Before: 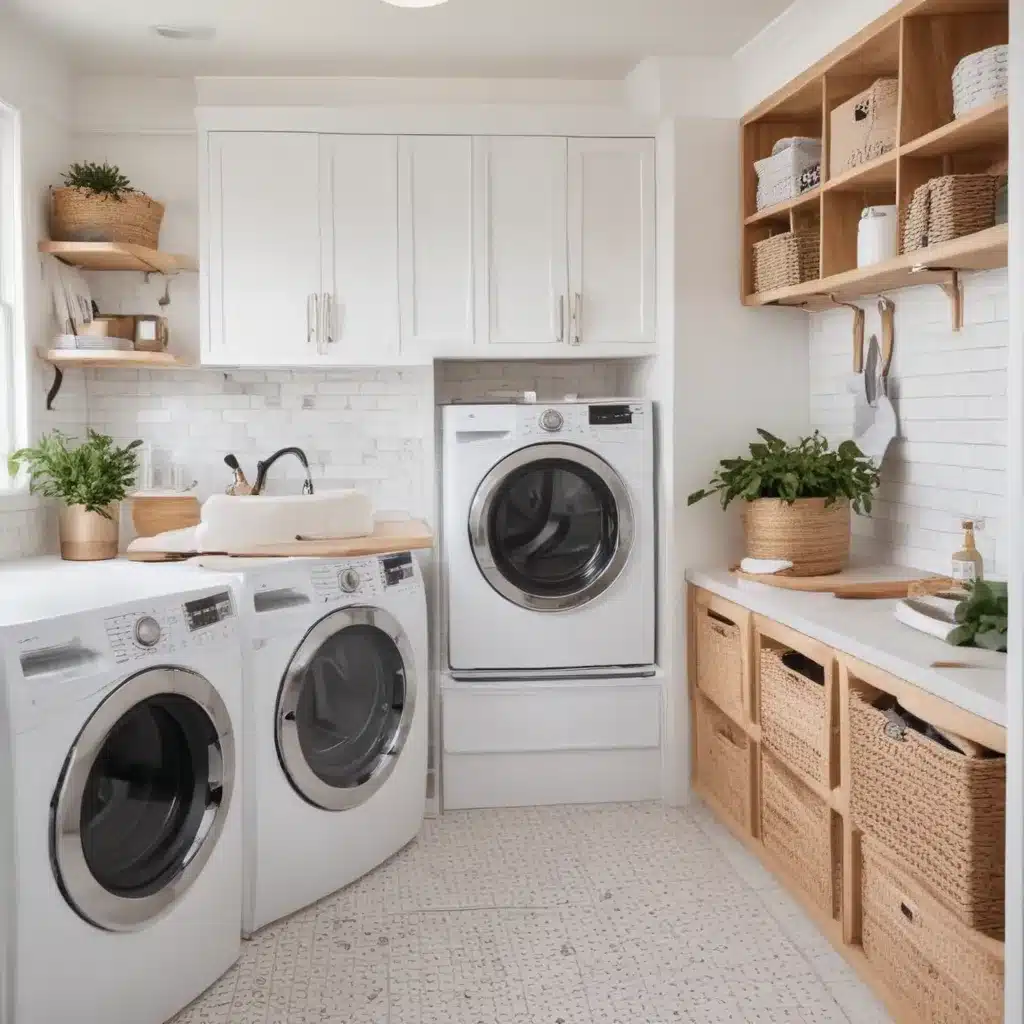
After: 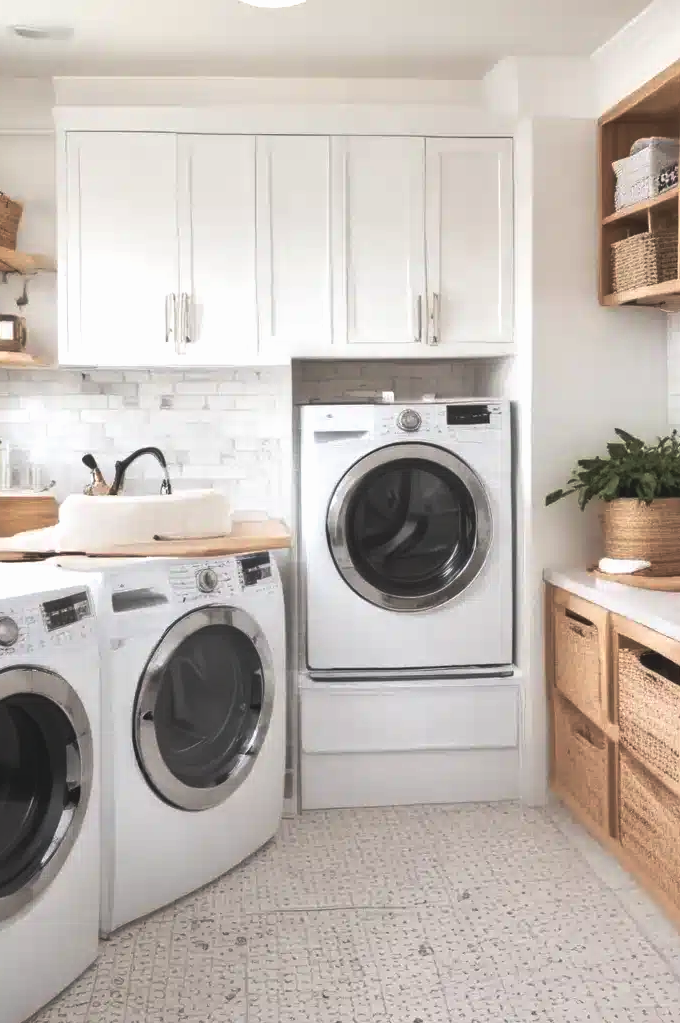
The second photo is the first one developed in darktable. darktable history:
crop and rotate: left 13.905%, right 19.609%
color correction: highlights b* -0.045, saturation 0.813
tone curve: curves: ch0 [(0, 0.081) (0.483, 0.453) (0.881, 0.992)], preserve colors none
